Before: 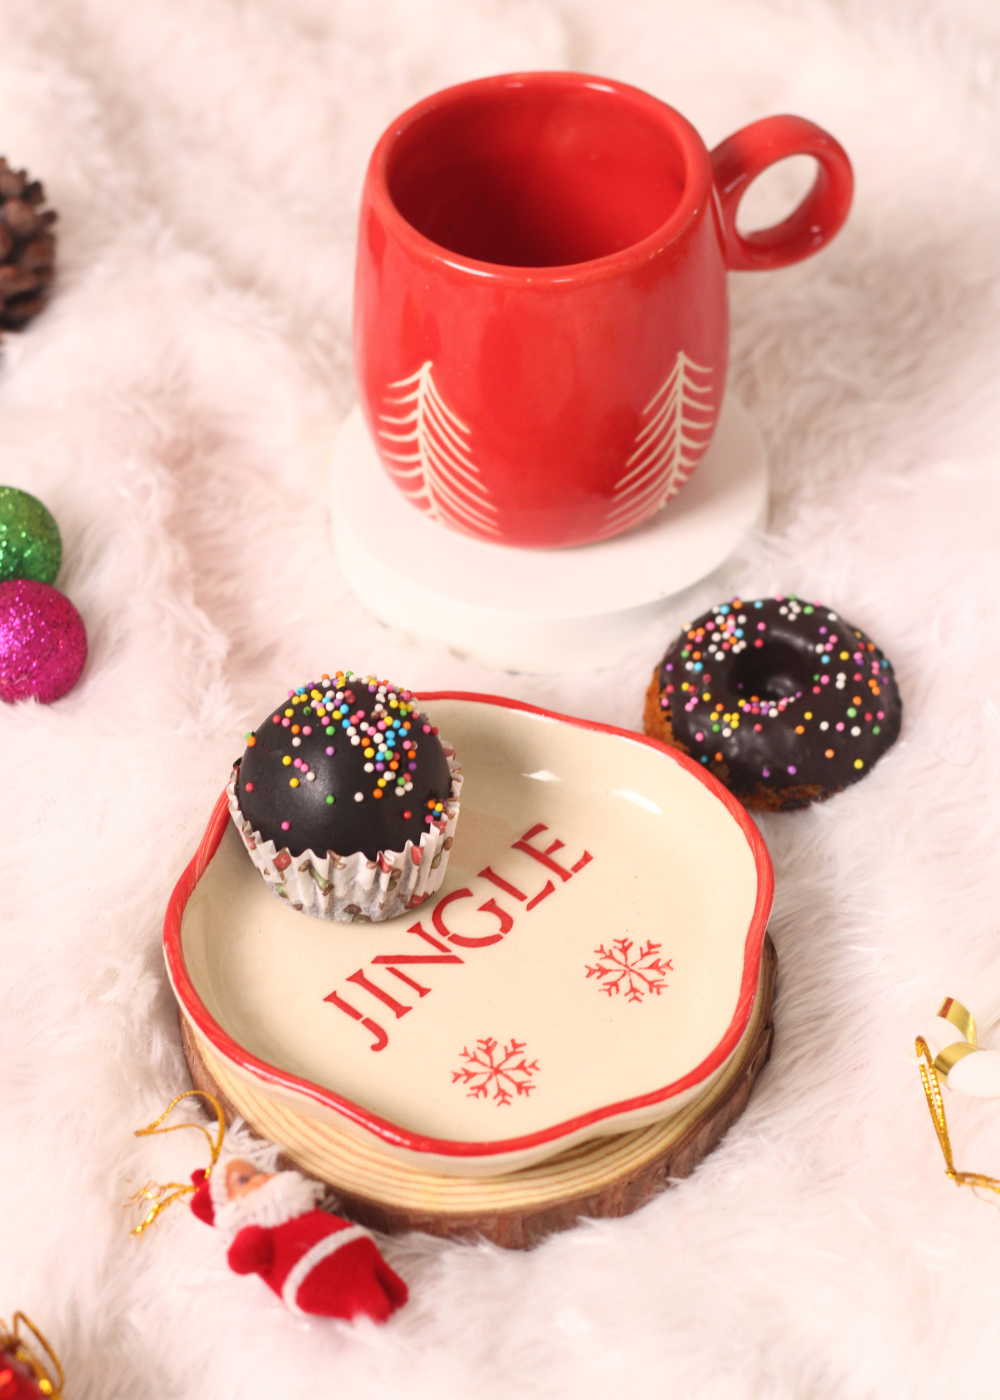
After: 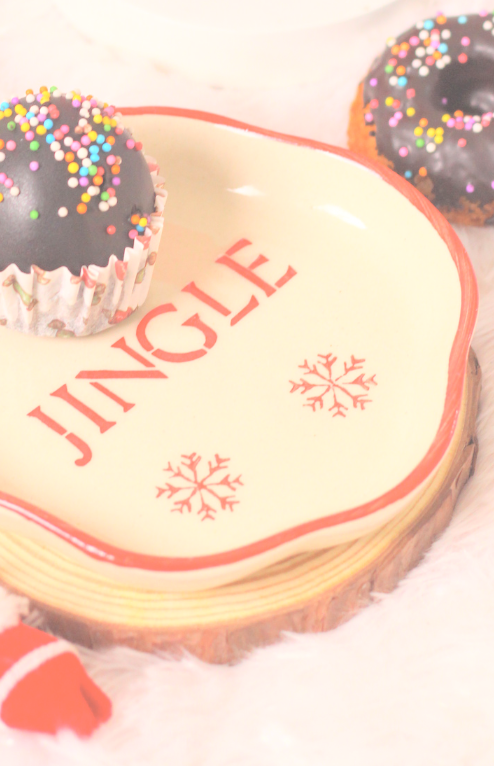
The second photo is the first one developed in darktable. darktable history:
contrast brightness saturation: brightness 1
crop: left 29.672%, top 41.786%, right 20.851%, bottom 3.487%
